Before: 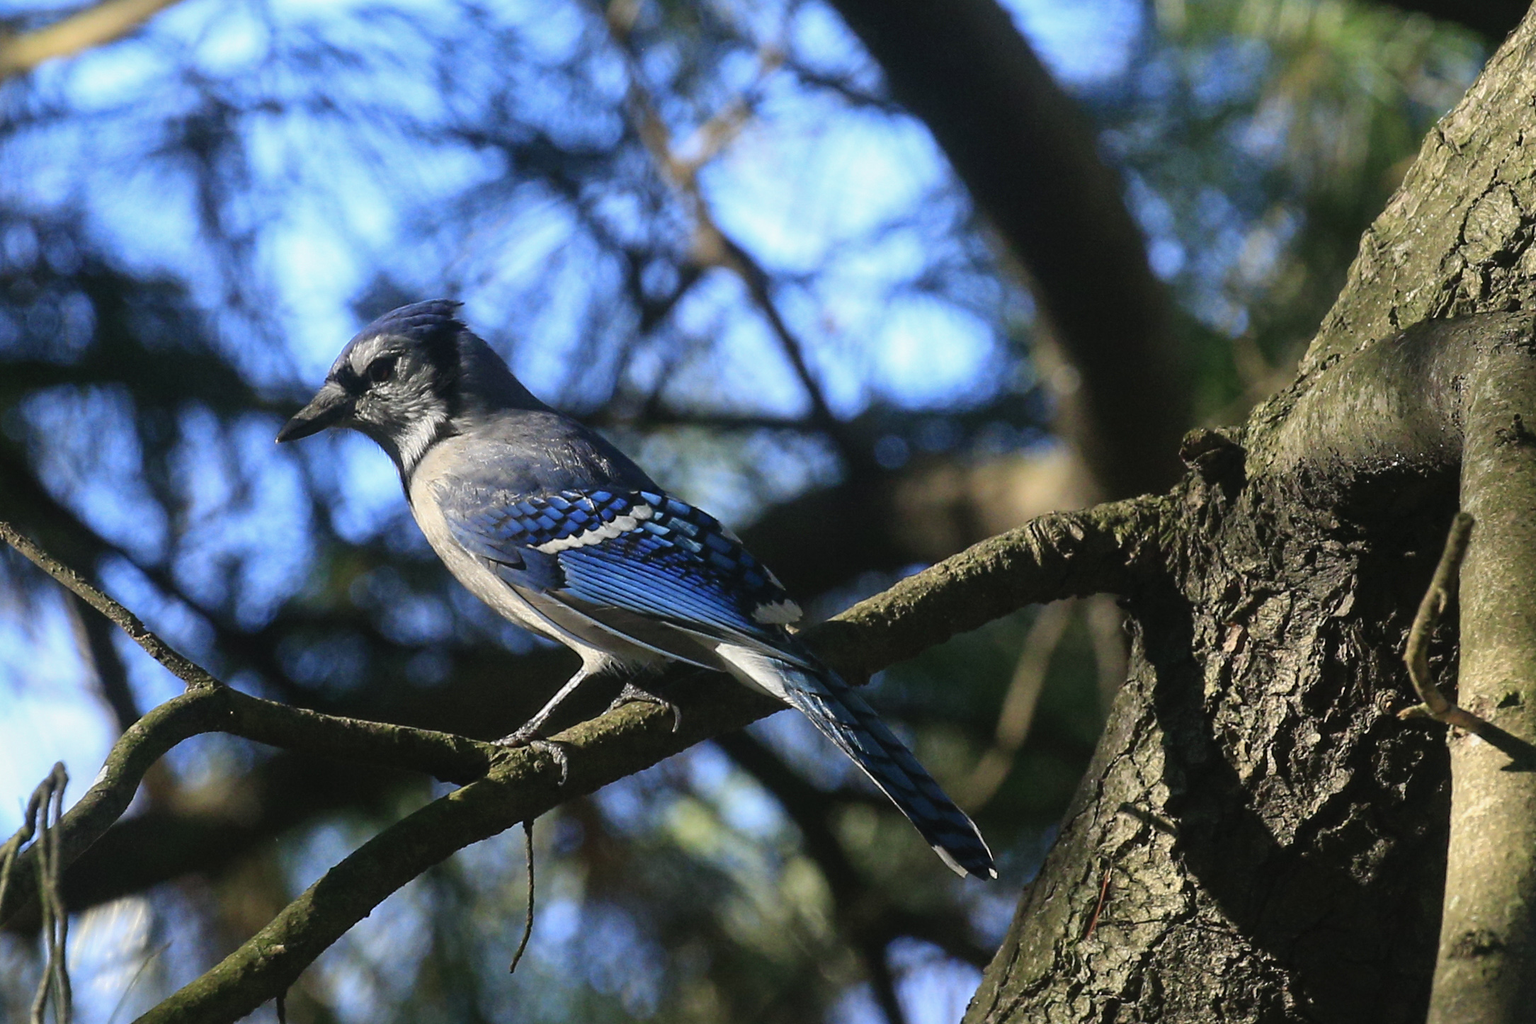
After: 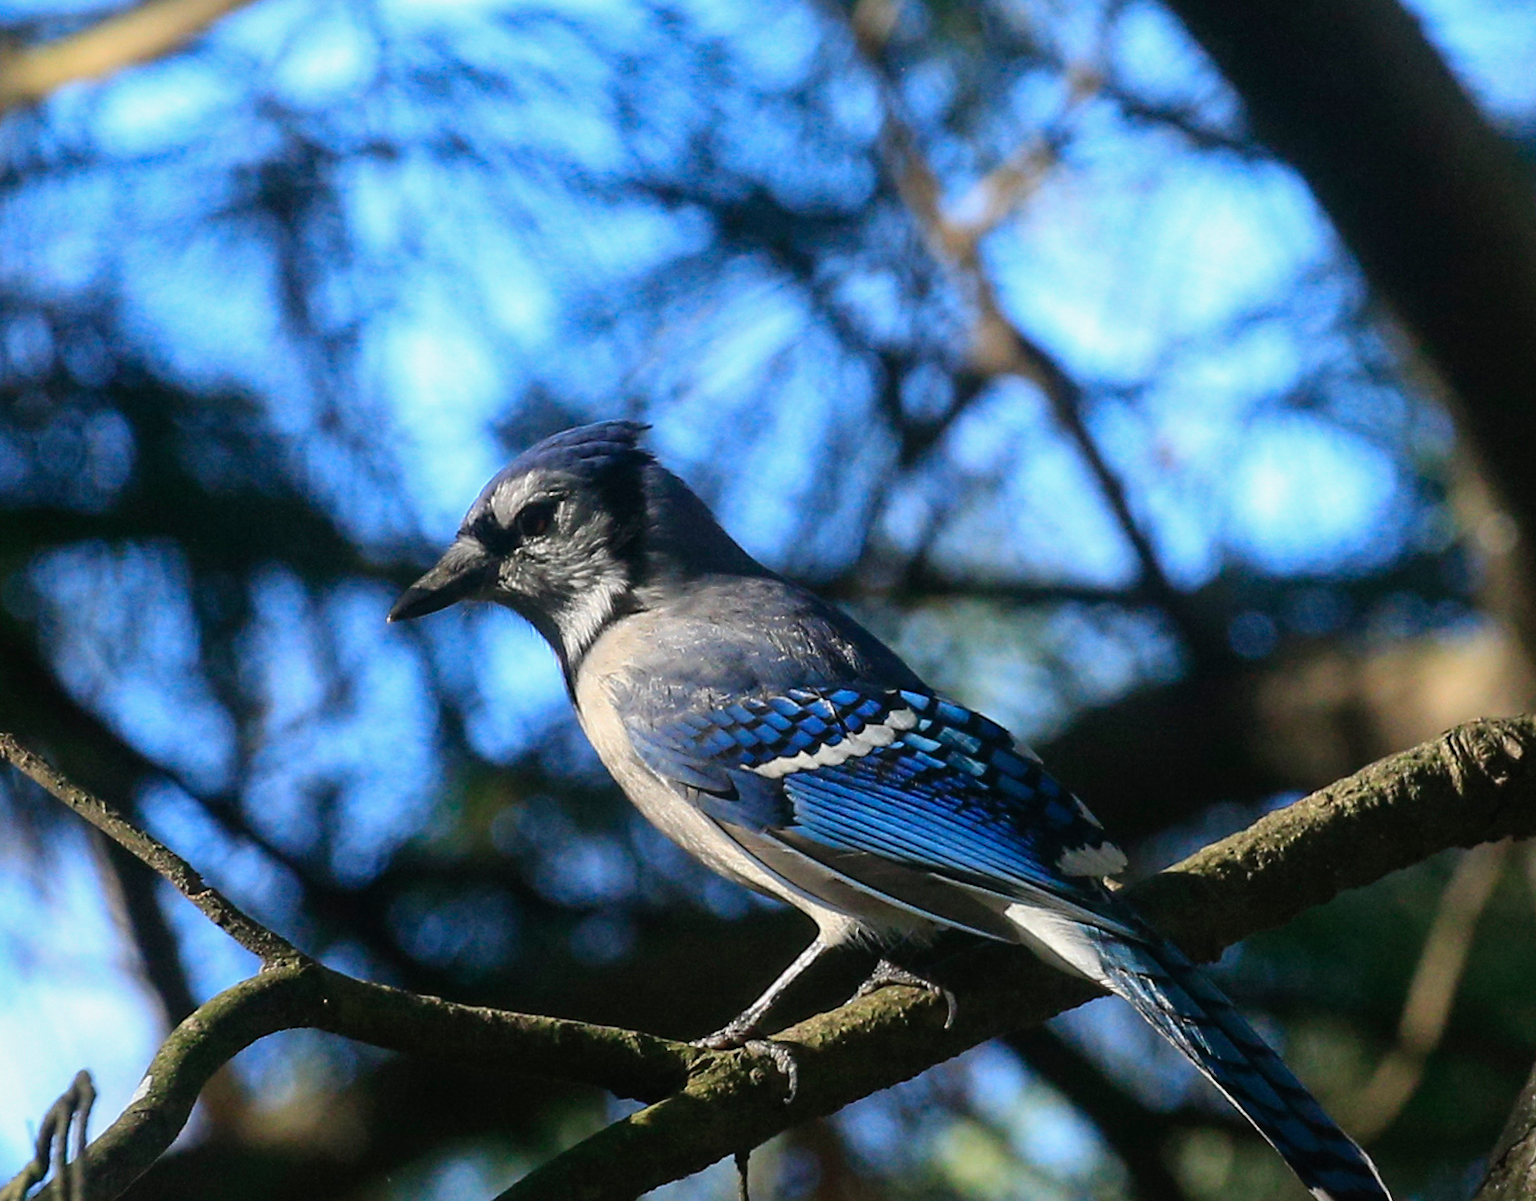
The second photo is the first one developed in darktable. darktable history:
crop: right 28.809%, bottom 16.438%
